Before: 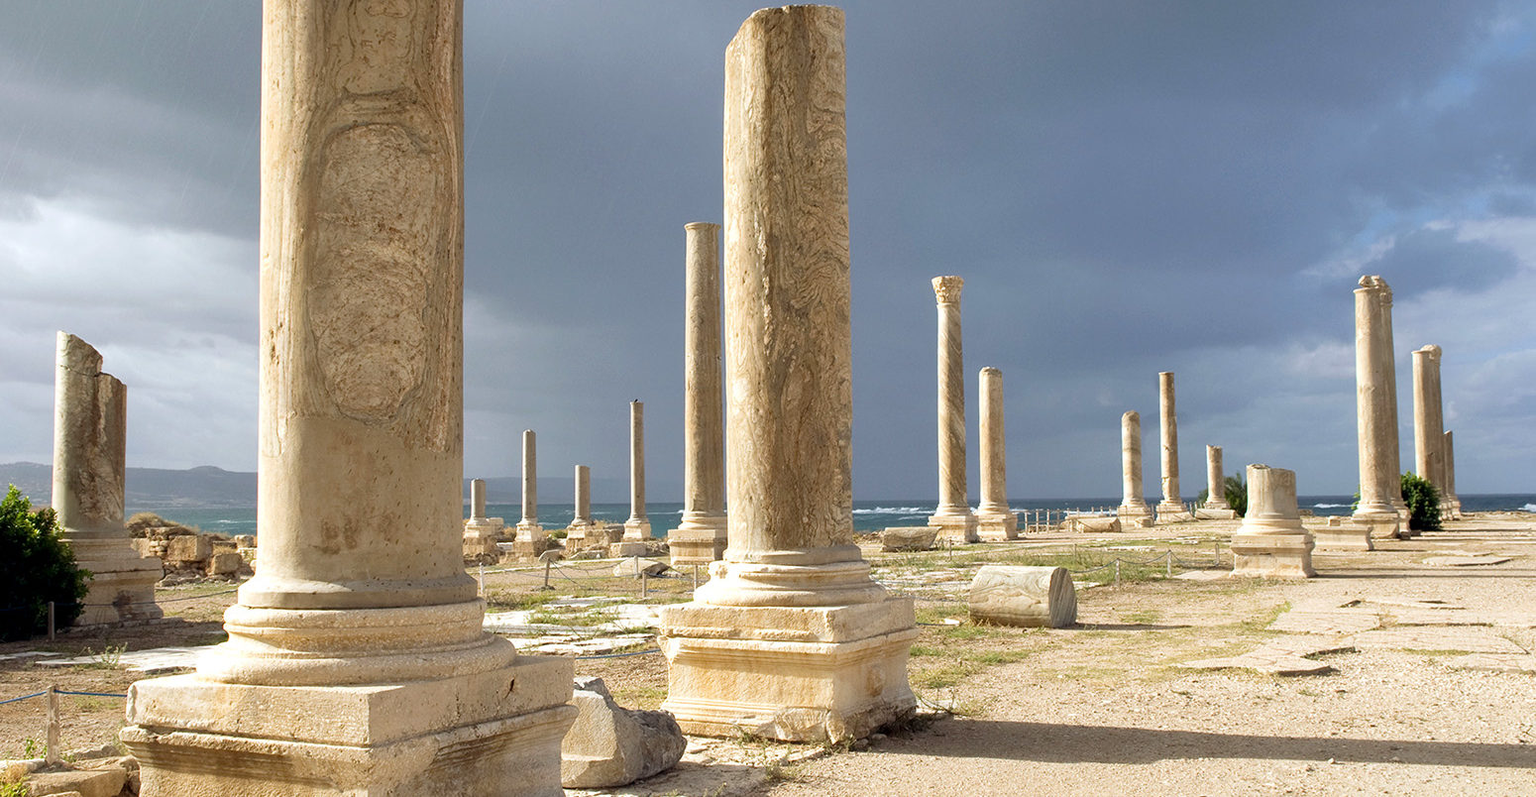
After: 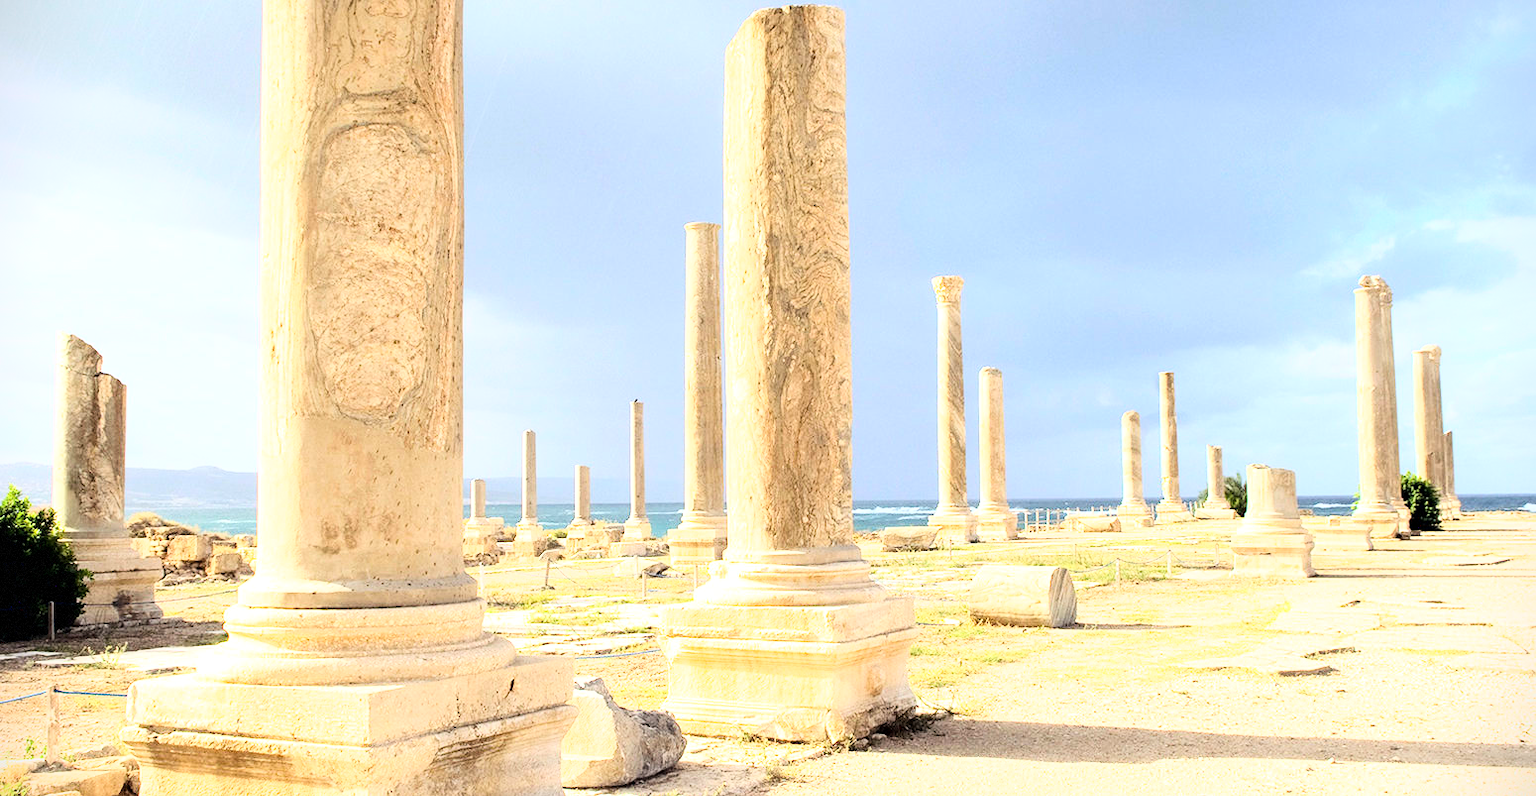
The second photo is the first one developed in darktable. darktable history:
exposure: black level correction 0.001, exposure 0.499 EV, compensate highlight preservation false
base curve: curves: ch0 [(0, 0) (0.007, 0.004) (0.027, 0.03) (0.046, 0.07) (0.207, 0.54) (0.442, 0.872) (0.673, 0.972) (1, 1)]
vignetting: fall-off start 91.56%, dithering 8-bit output
tone equalizer: -7 EV 0.169 EV, -6 EV 0.089 EV, -5 EV 0.103 EV, -4 EV 0.057 EV, -2 EV -0.029 EV, -1 EV -0.064 EV, +0 EV -0.053 EV, edges refinement/feathering 500, mask exposure compensation -1.57 EV, preserve details no
